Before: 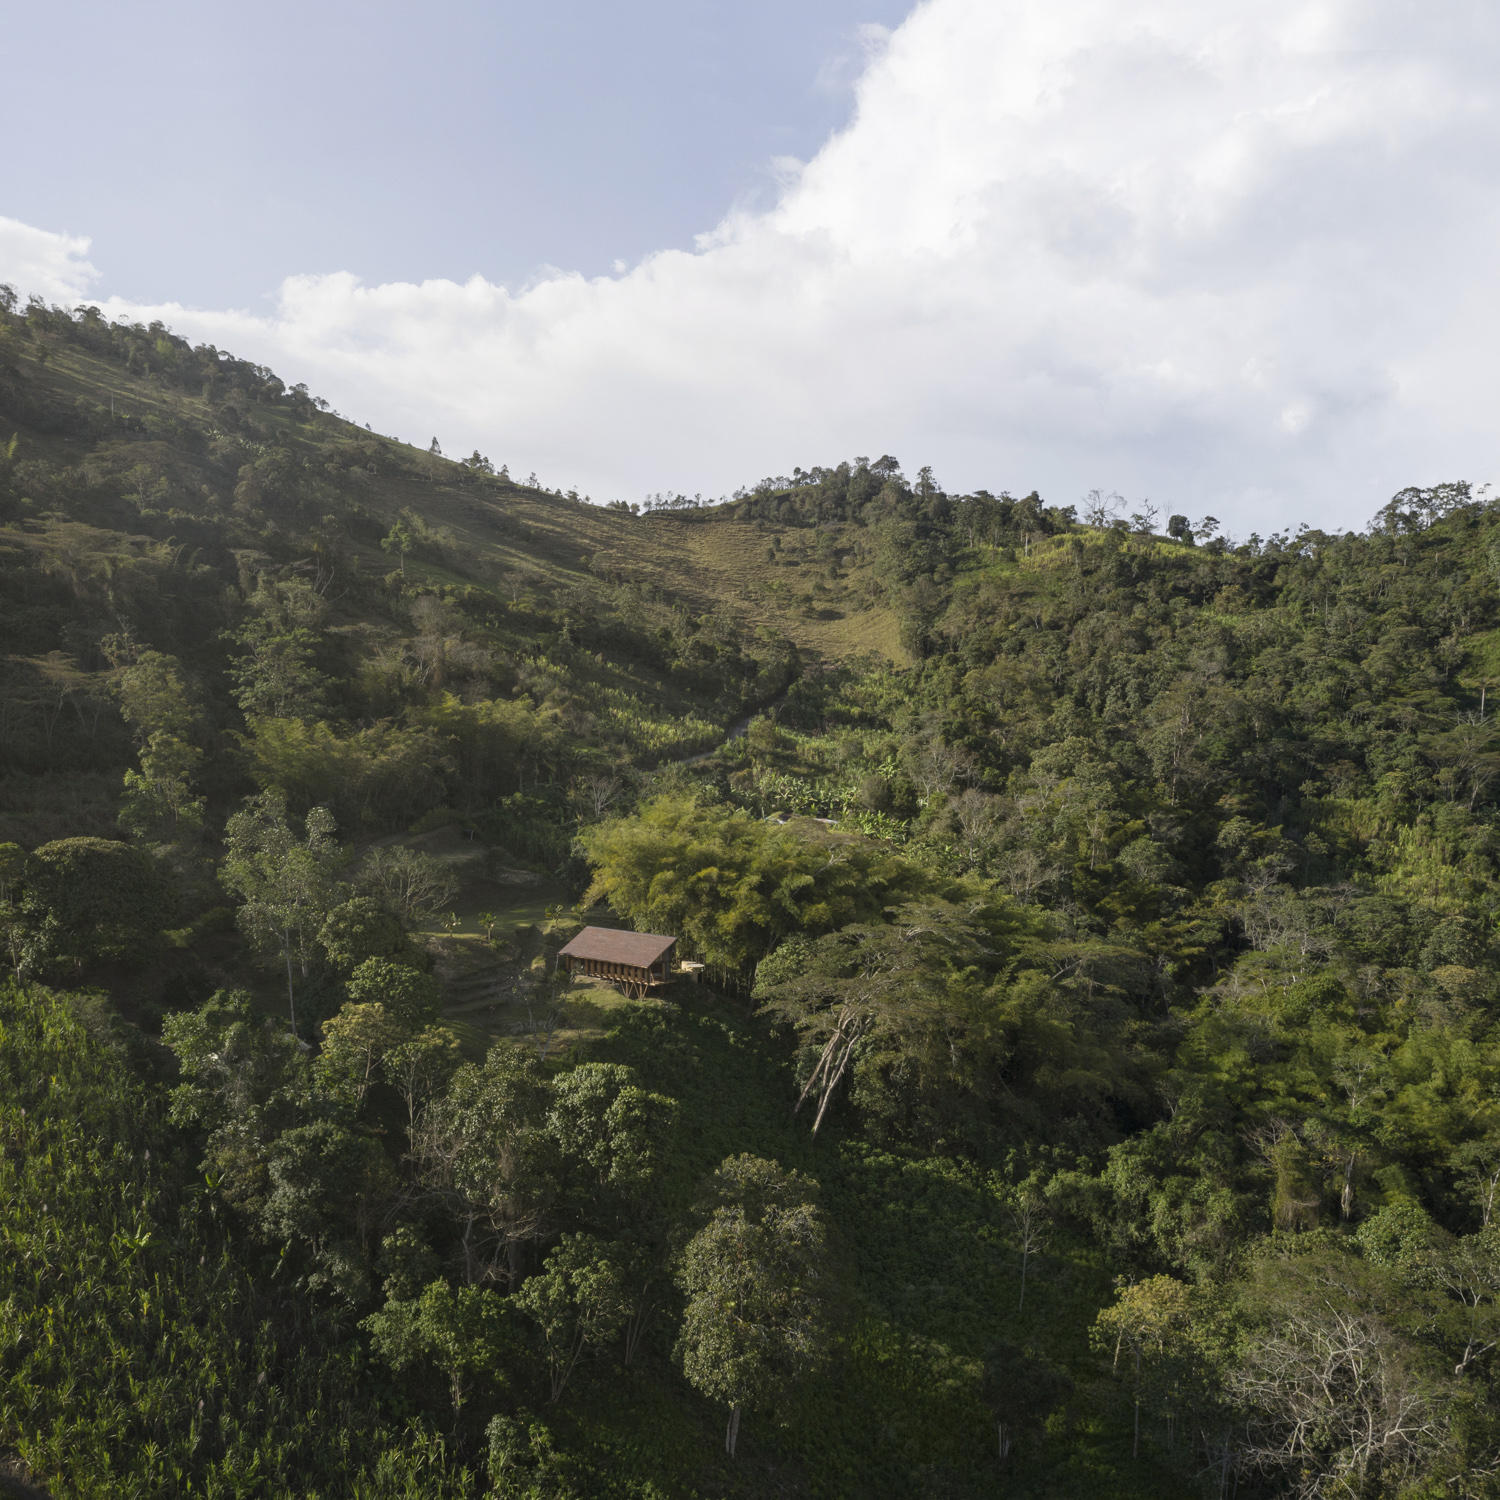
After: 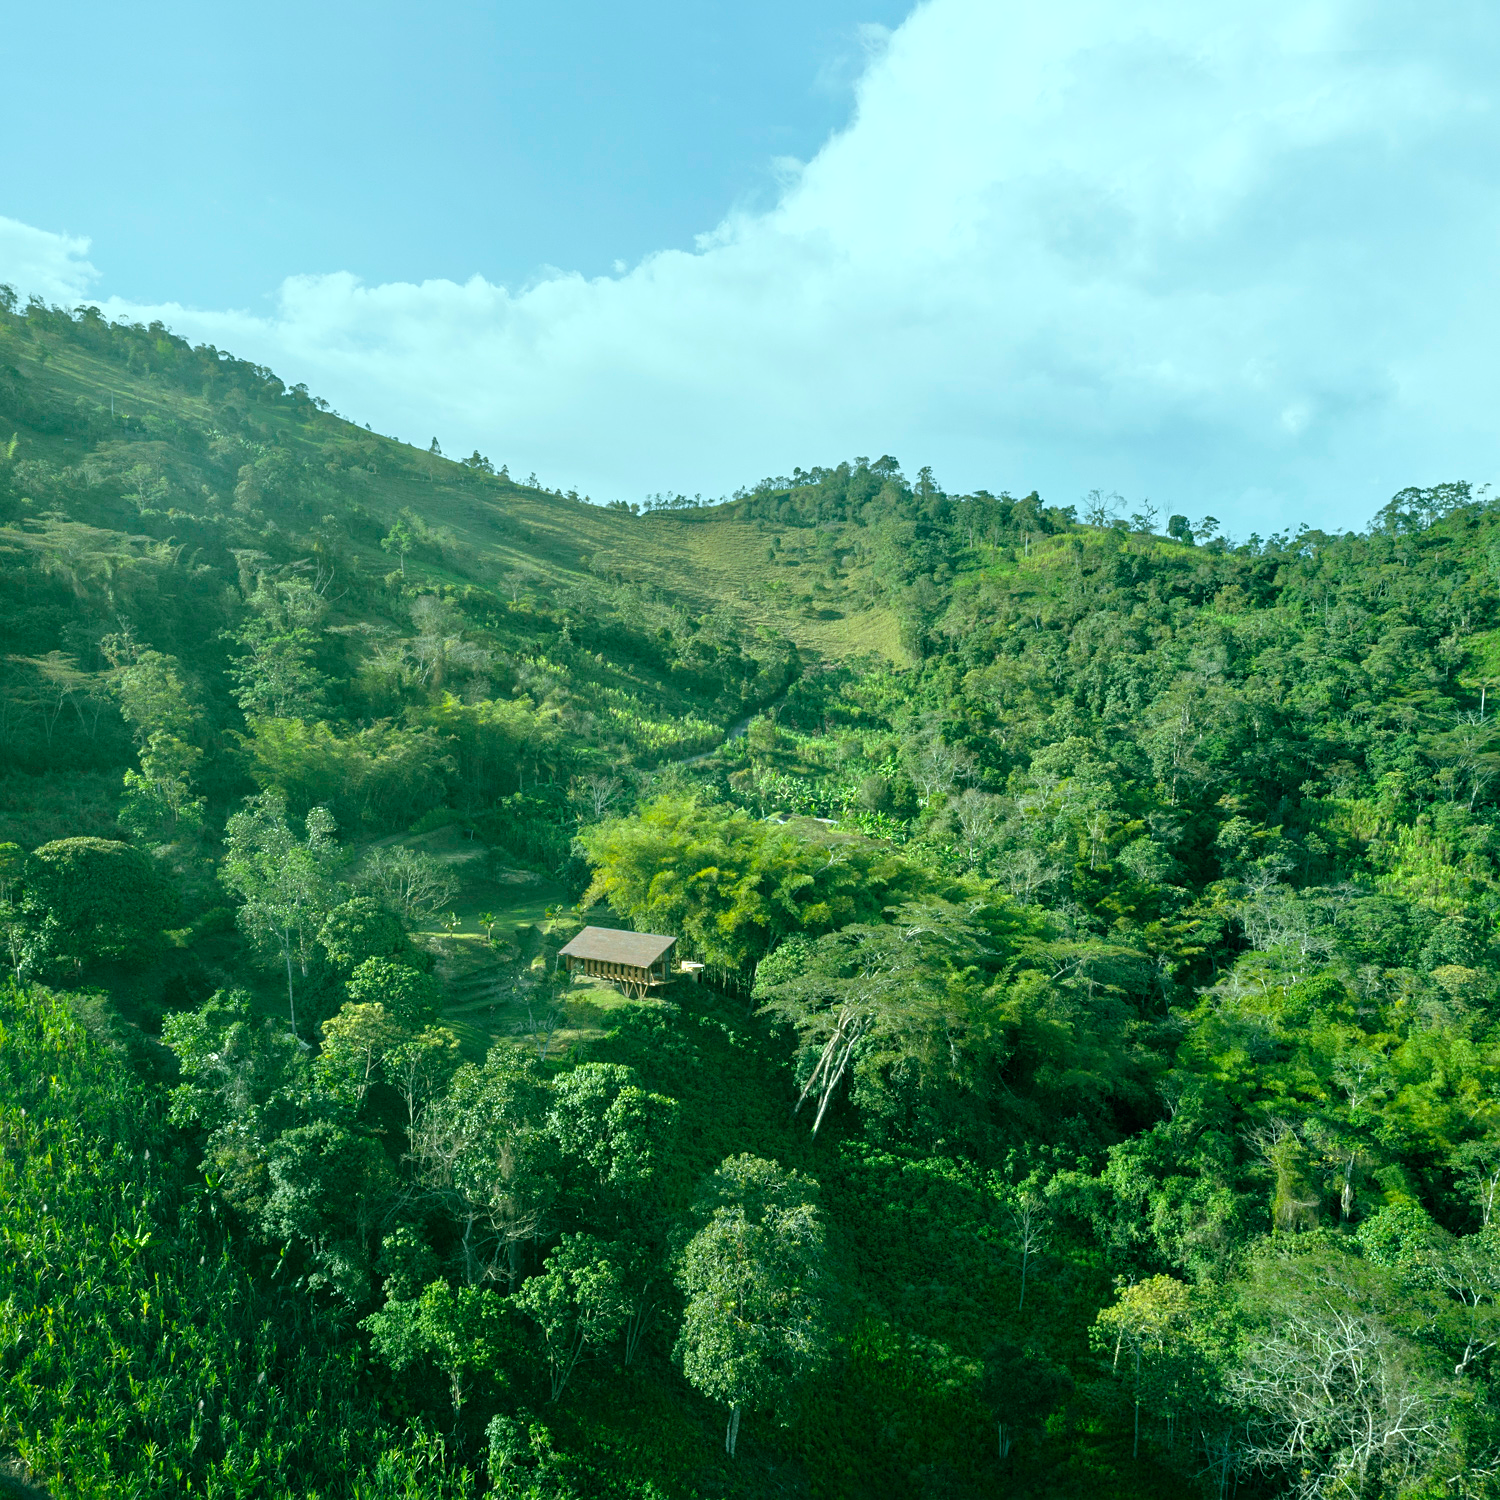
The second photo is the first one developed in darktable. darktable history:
sharpen: amount 0.2
color balance rgb: shadows lift › chroma 11.71%, shadows lift › hue 133.46°, power › chroma 2.15%, power › hue 166.83°, highlights gain › chroma 4%, highlights gain › hue 200.2°, perceptual saturation grading › global saturation 18.05%
tone equalizer: -7 EV 0.15 EV, -6 EV 0.6 EV, -5 EV 1.15 EV, -4 EV 1.33 EV, -3 EV 1.15 EV, -2 EV 0.6 EV, -1 EV 0.15 EV, mask exposure compensation -0.5 EV
